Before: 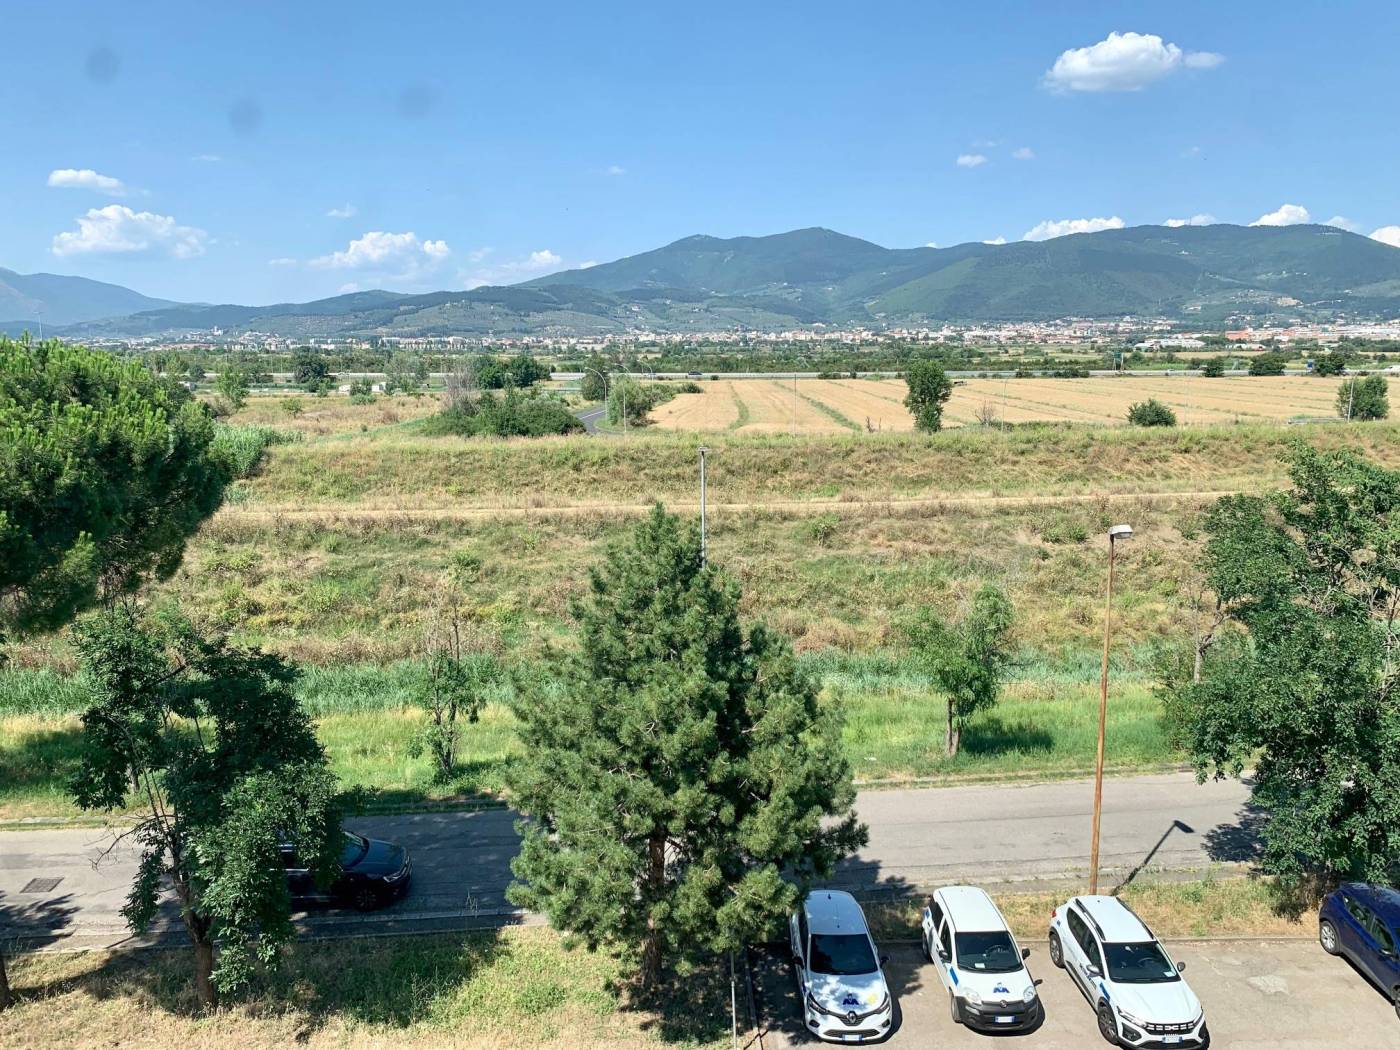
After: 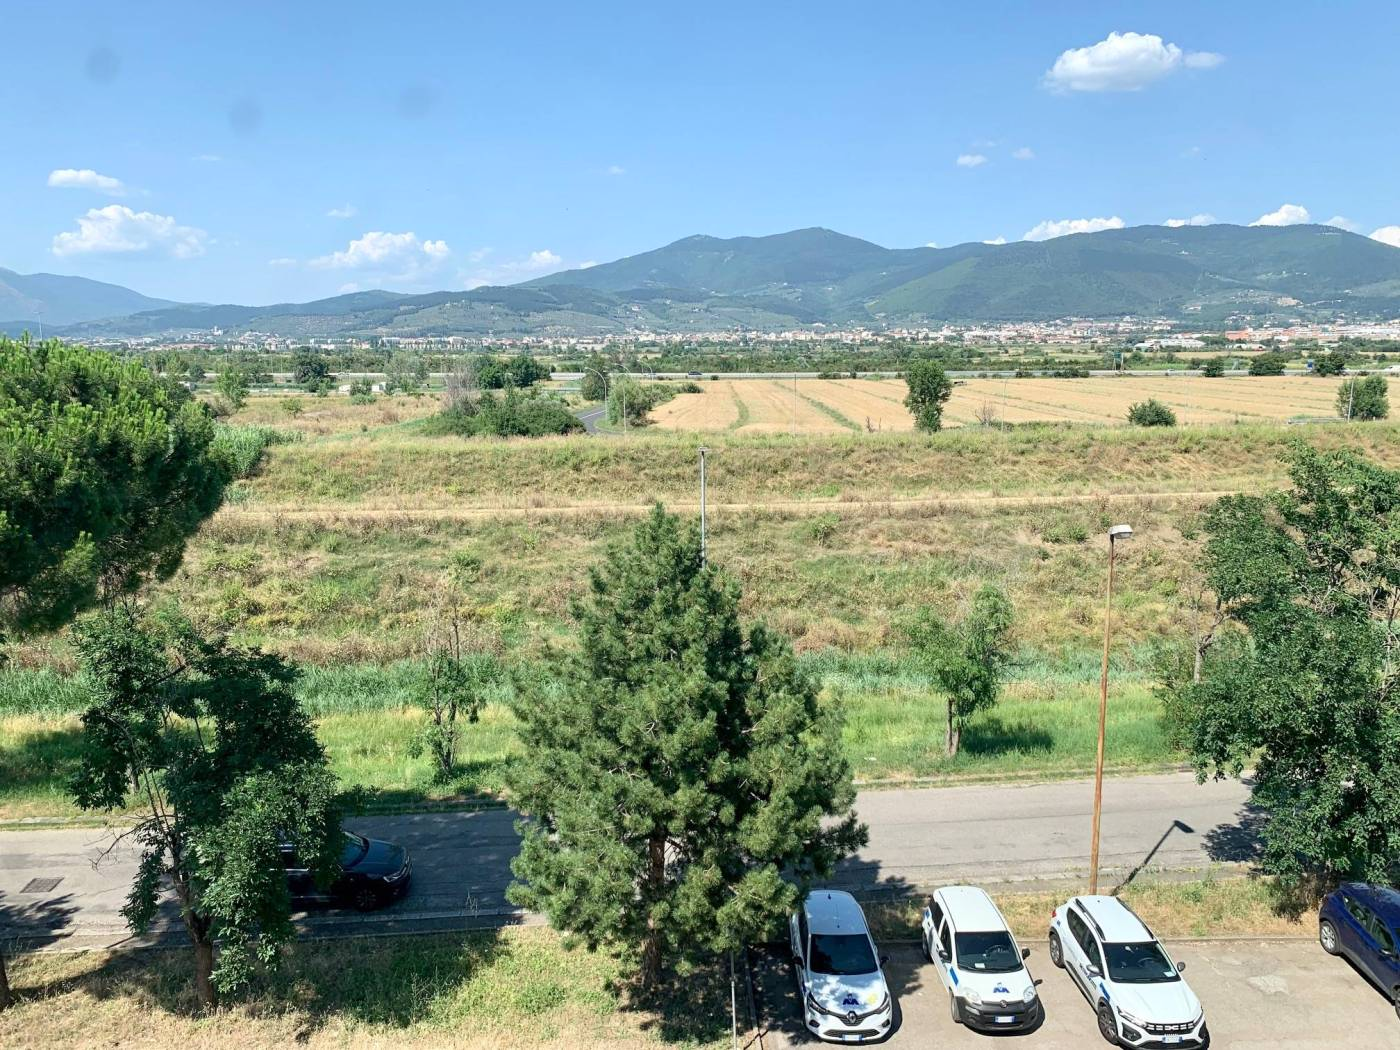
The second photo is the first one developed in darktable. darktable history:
shadows and highlights: shadows -23.18, highlights 44.46, soften with gaussian
